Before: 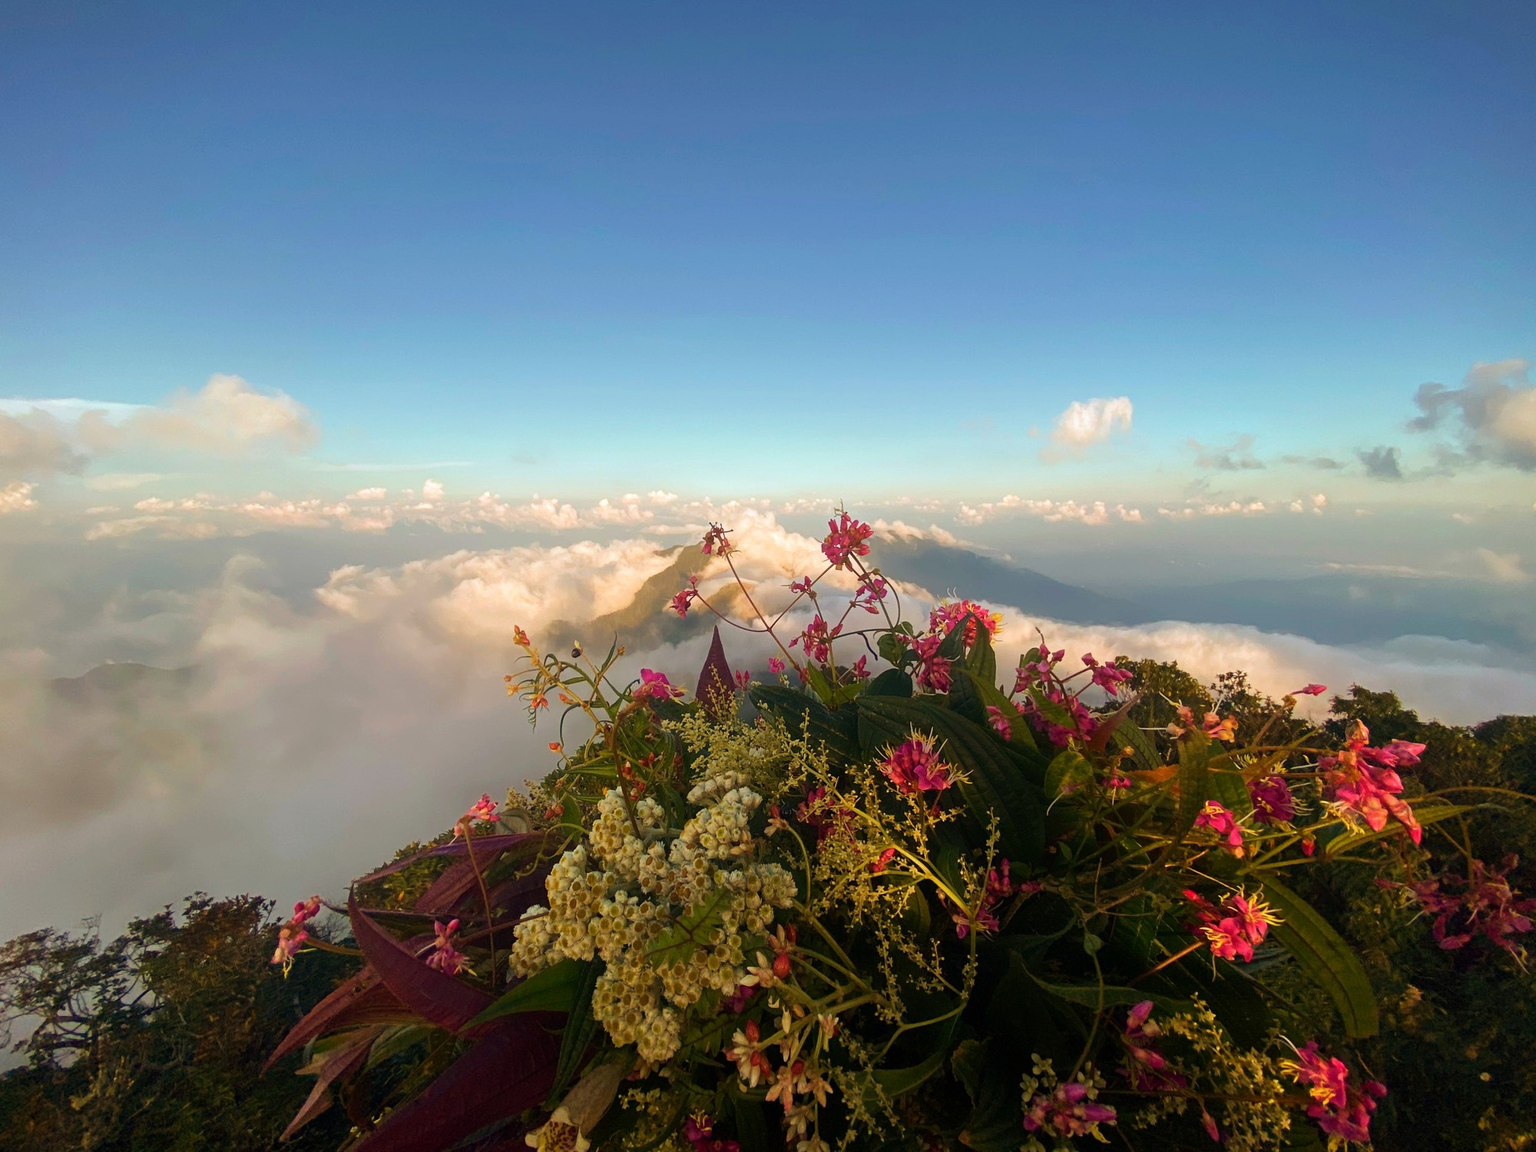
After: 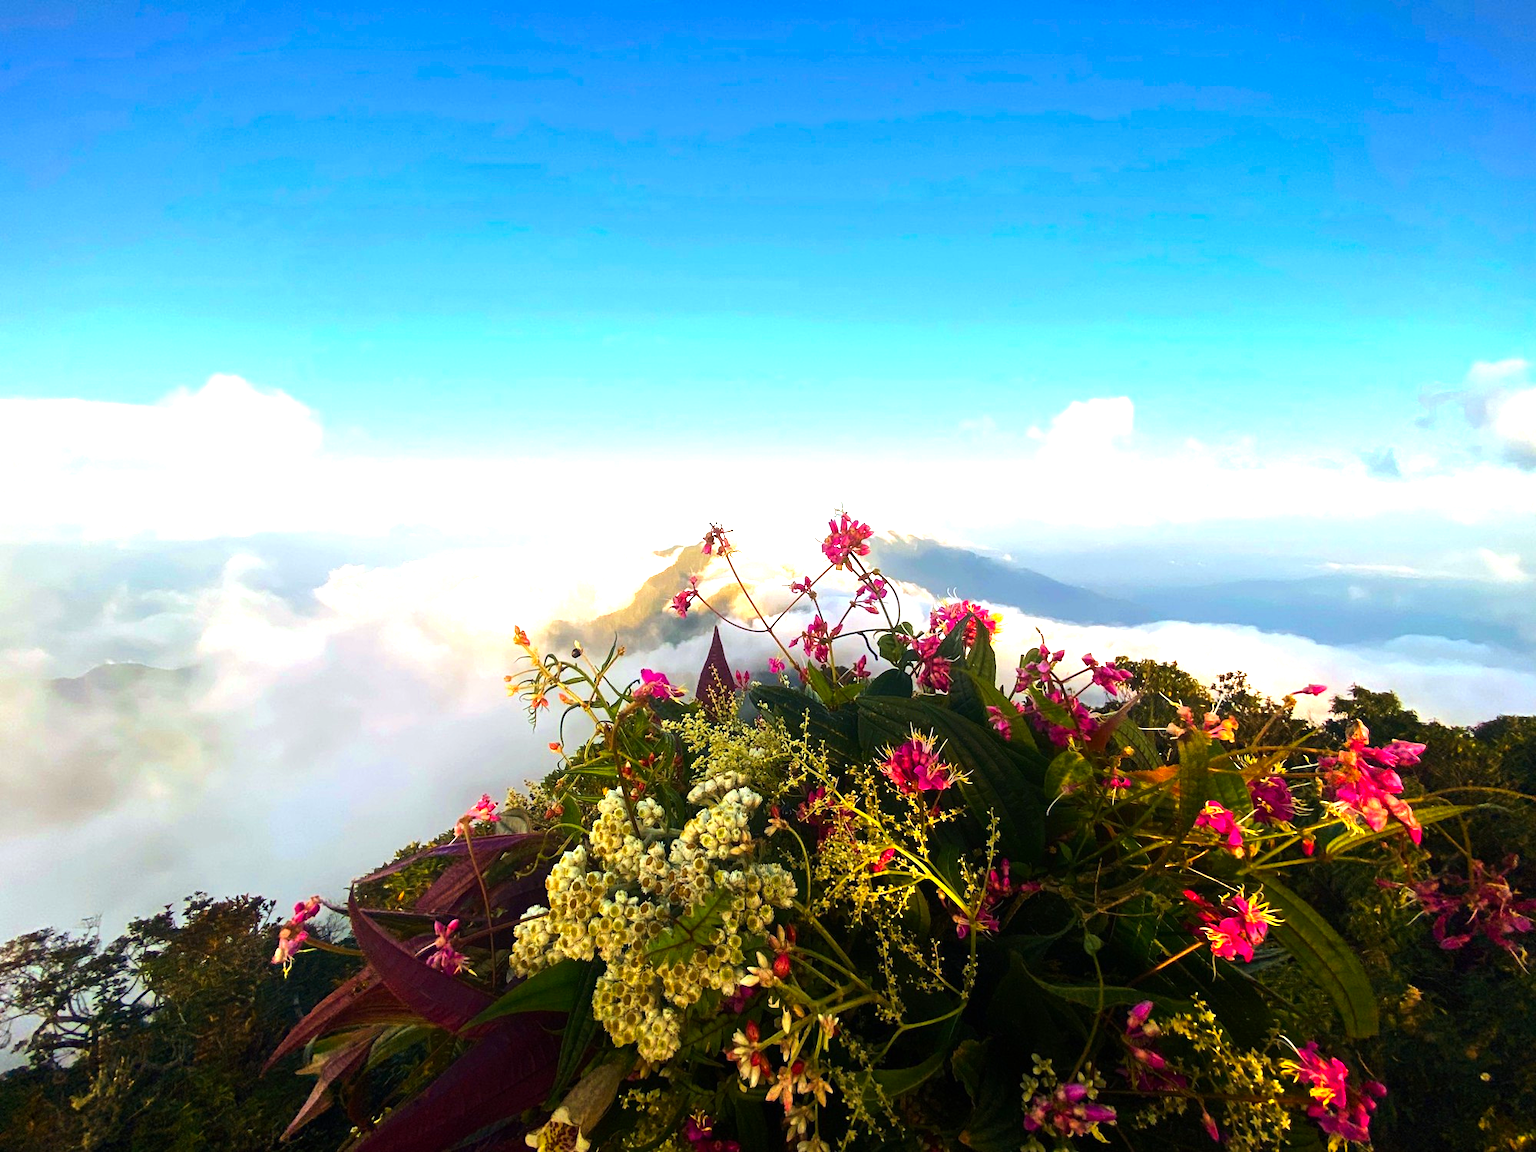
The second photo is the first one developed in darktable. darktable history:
white balance: red 0.924, blue 1.095
color zones: curves: ch0 [(0, 0.613) (0.01, 0.613) (0.245, 0.448) (0.498, 0.529) (0.642, 0.665) (0.879, 0.777) (0.99, 0.613)]; ch1 [(0, 0) (0.143, 0) (0.286, 0) (0.429, 0) (0.571, 0) (0.714, 0) (0.857, 0)], mix -121.96%
exposure: exposure 0.74 EV, compensate highlight preservation false
tone equalizer: -8 EV -0.75 EV, -7 EV -0.7 EV, -6 EV -0.6 EV, -5 EV -0.4 EV, -3 EV 0.4 EV, -2 EV 0.6 EV, -1 EV 0.7 EV, +0 EV 0.75 EV, edges refinement/feathering 500, mask exposure compensation -1.57 EV, preserve details no
